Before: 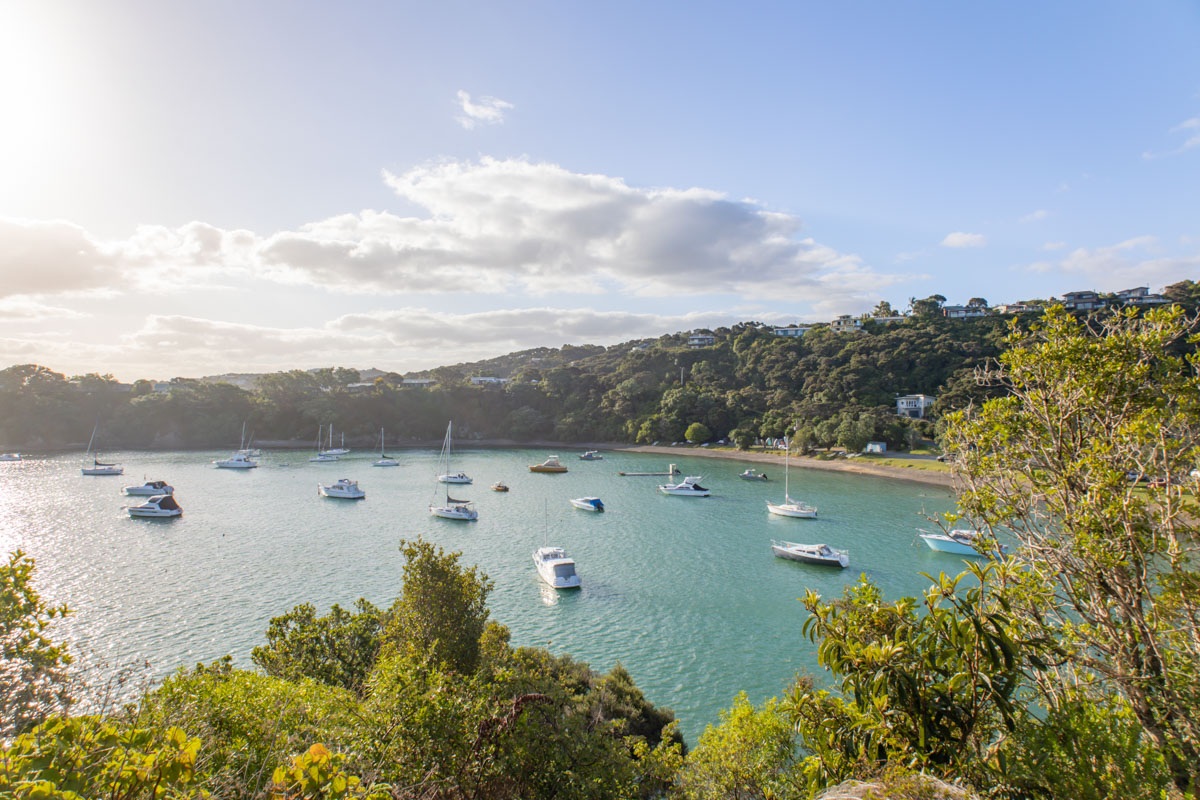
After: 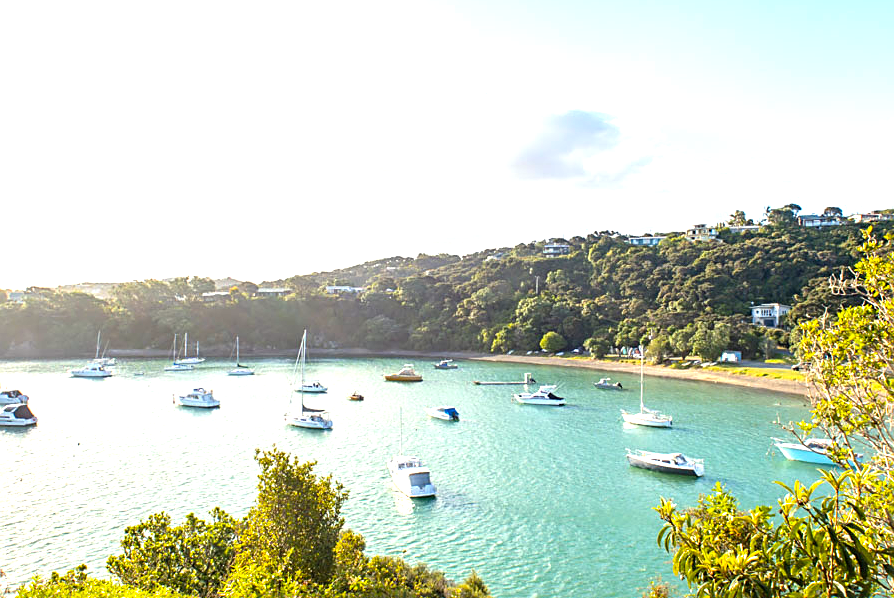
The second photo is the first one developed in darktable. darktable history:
color balance rgb: shadows lift › hue 84.65°, highlights gain › luminance 6.358%, highlights gain › chroma 2.503%, highlights gain › hue 91.18°, perceptual saturation grading › global saturation 19.491%
levels: levels [0, 0.374, 0.749]
sharpen: on, module defaults
crop and rotate: left 12.093%, top 11.488%, right 13.373%, bottom 13.71%
